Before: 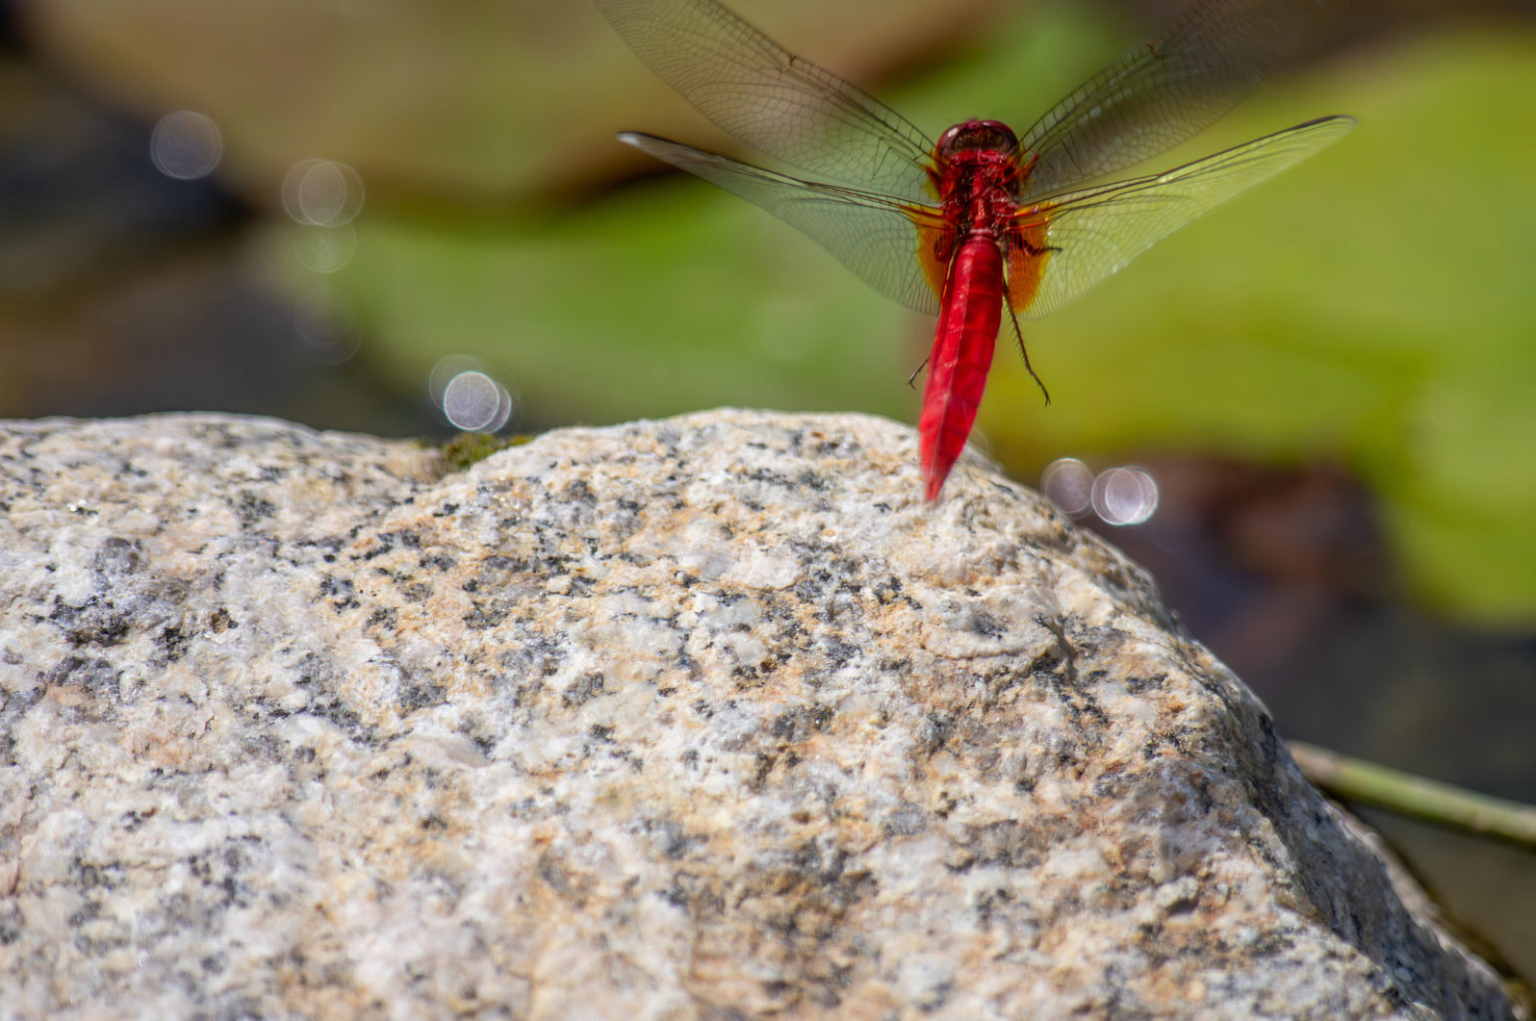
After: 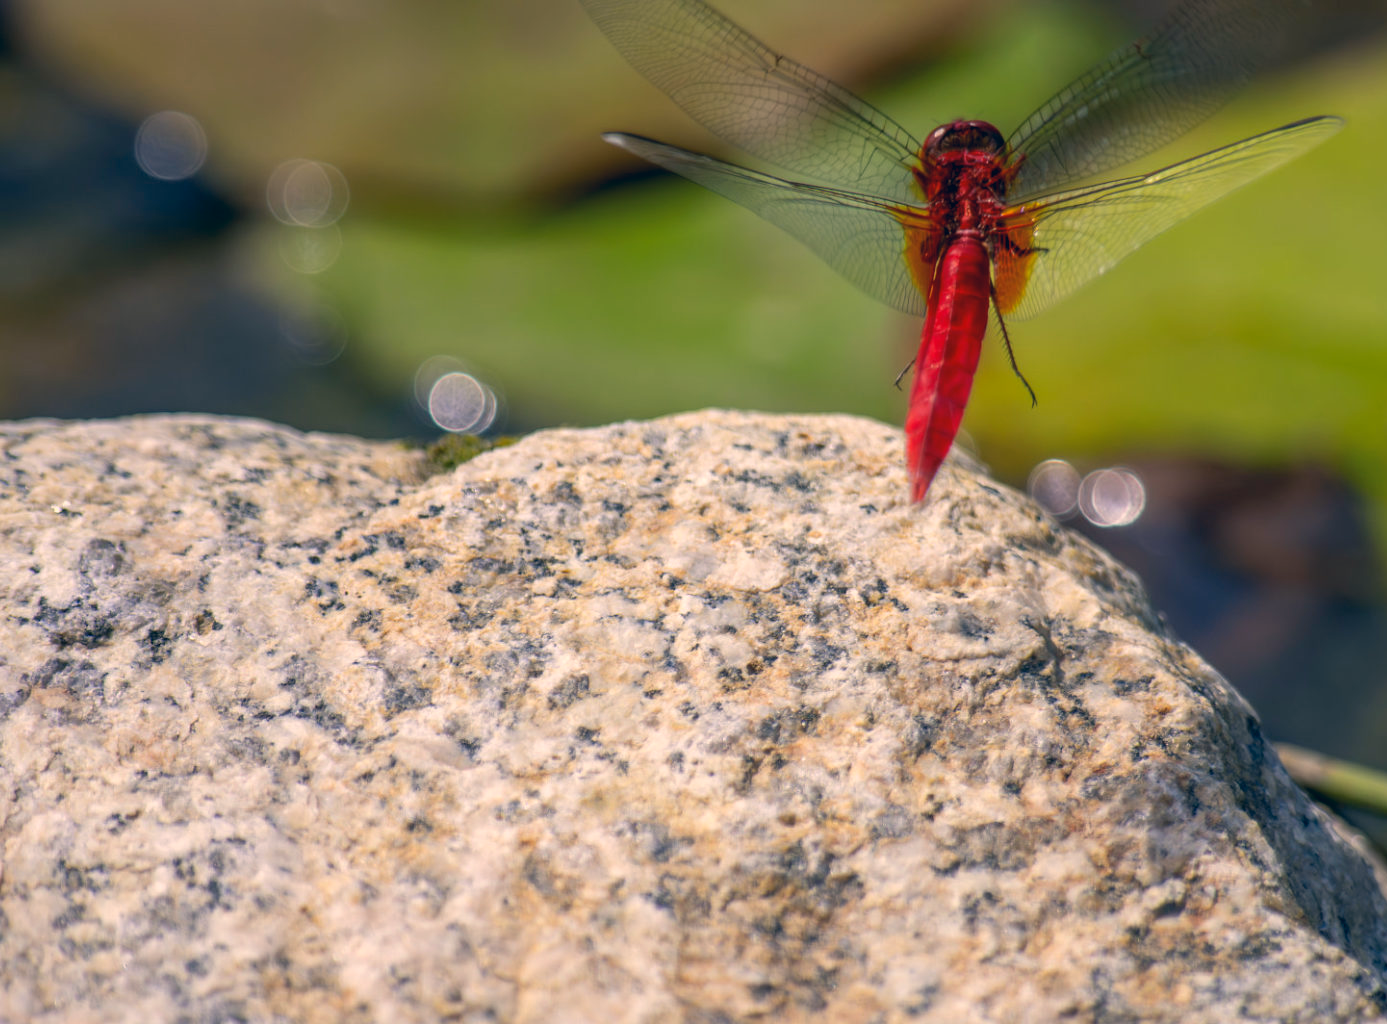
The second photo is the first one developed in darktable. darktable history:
color correction: highlights a* 10.32, highlights b* 14.66, shadows a* -9.59, shadows b* -15.02
crop and rotate: left 1.088%, right 8.807%
rgb levels: preserve colors max RGB
